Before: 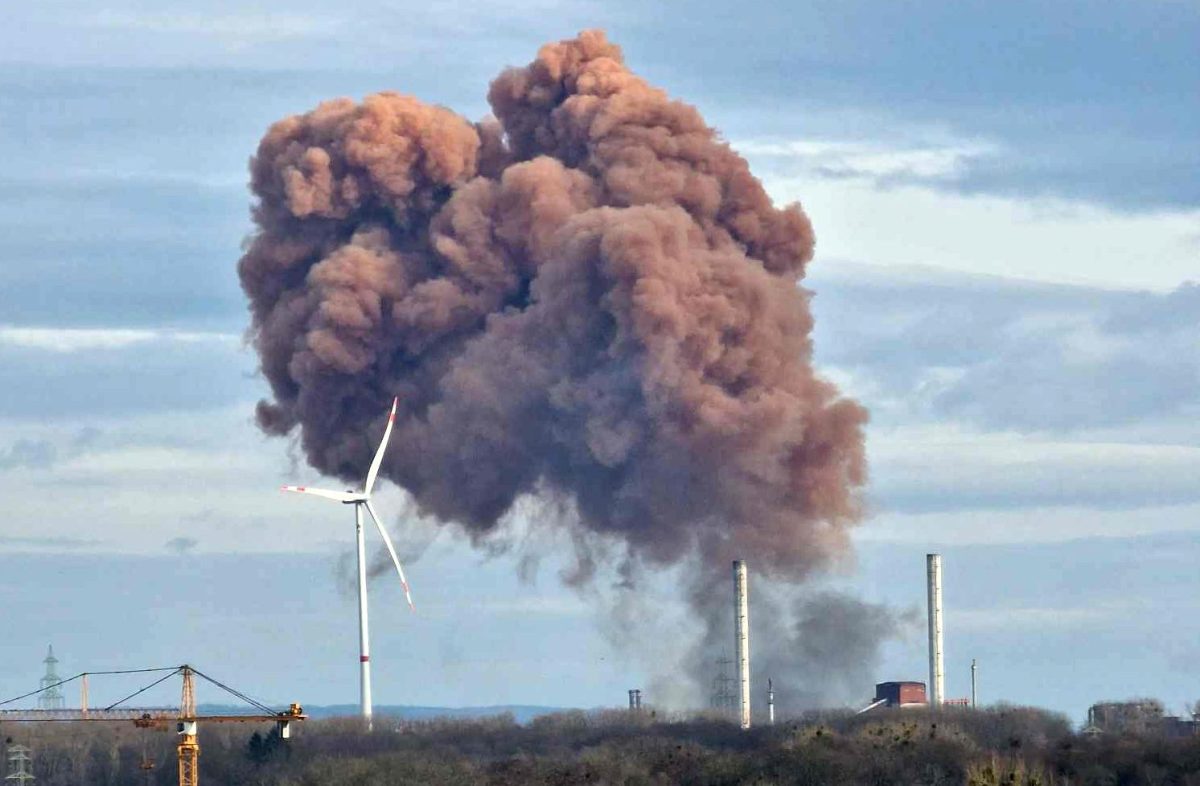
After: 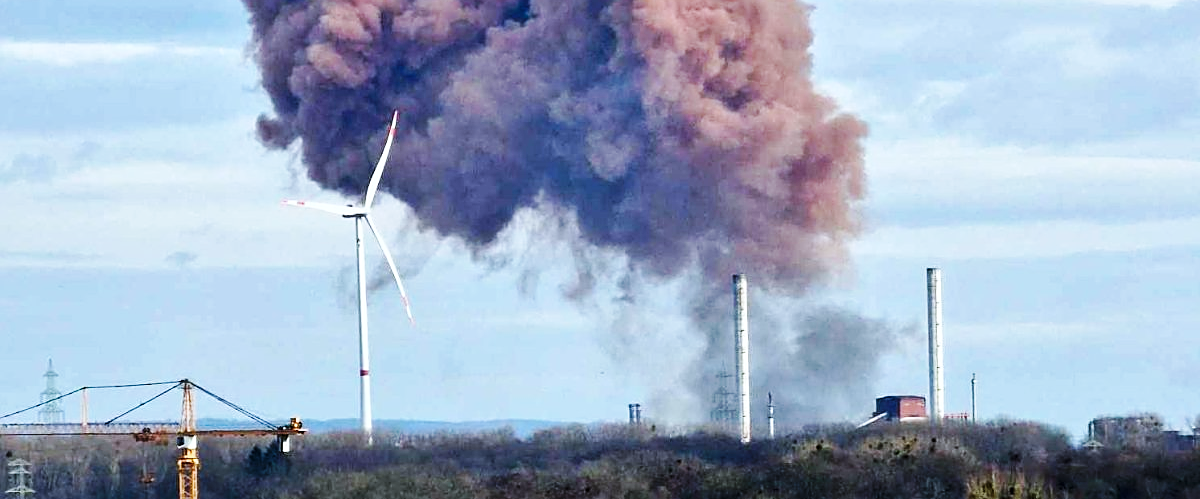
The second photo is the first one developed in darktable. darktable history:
color calibration: x 0.367, y 0.379, temperature 4395.86 K
crop and rotate: top 36.435%
sharpen: on, module defaults
base curve: curves: ch0 [(0, 0) (0.032, 0.025) (0.121, 0.166) (0.206, 0.329) (0.605, 0.79) (1, 1)], preserve colors none
